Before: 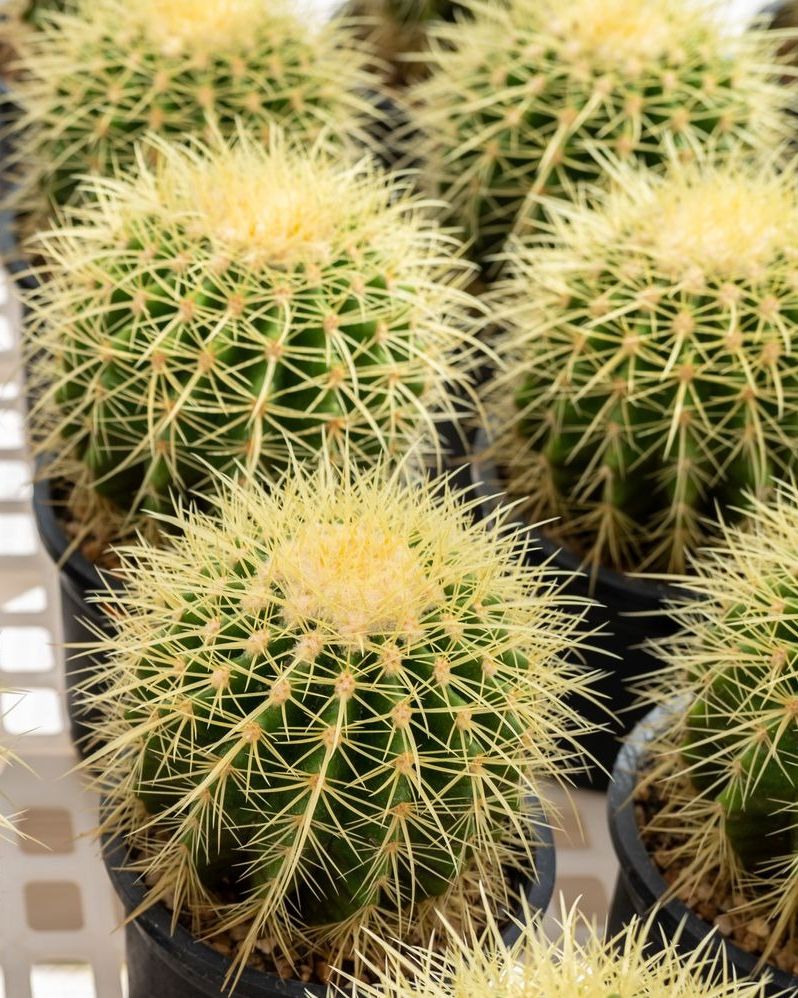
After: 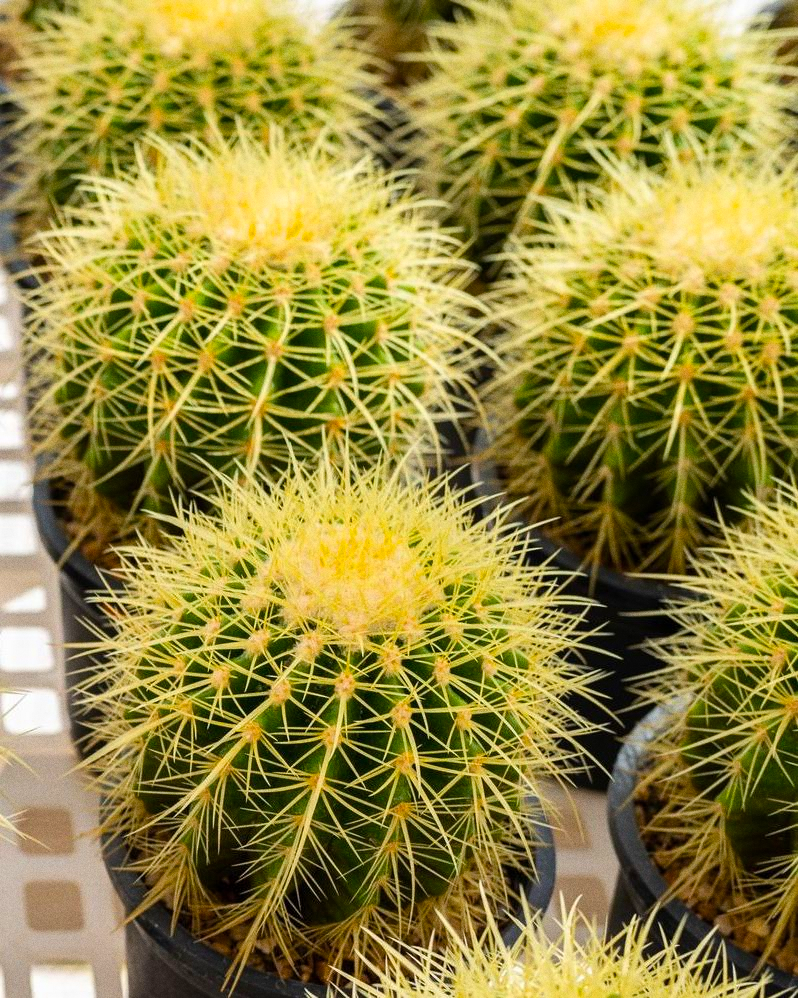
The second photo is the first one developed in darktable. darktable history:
grain: coarseness 3.21 ISO
color balance rgb: perceptual saturation grading › global saturation 25%, global vibrance 20%
